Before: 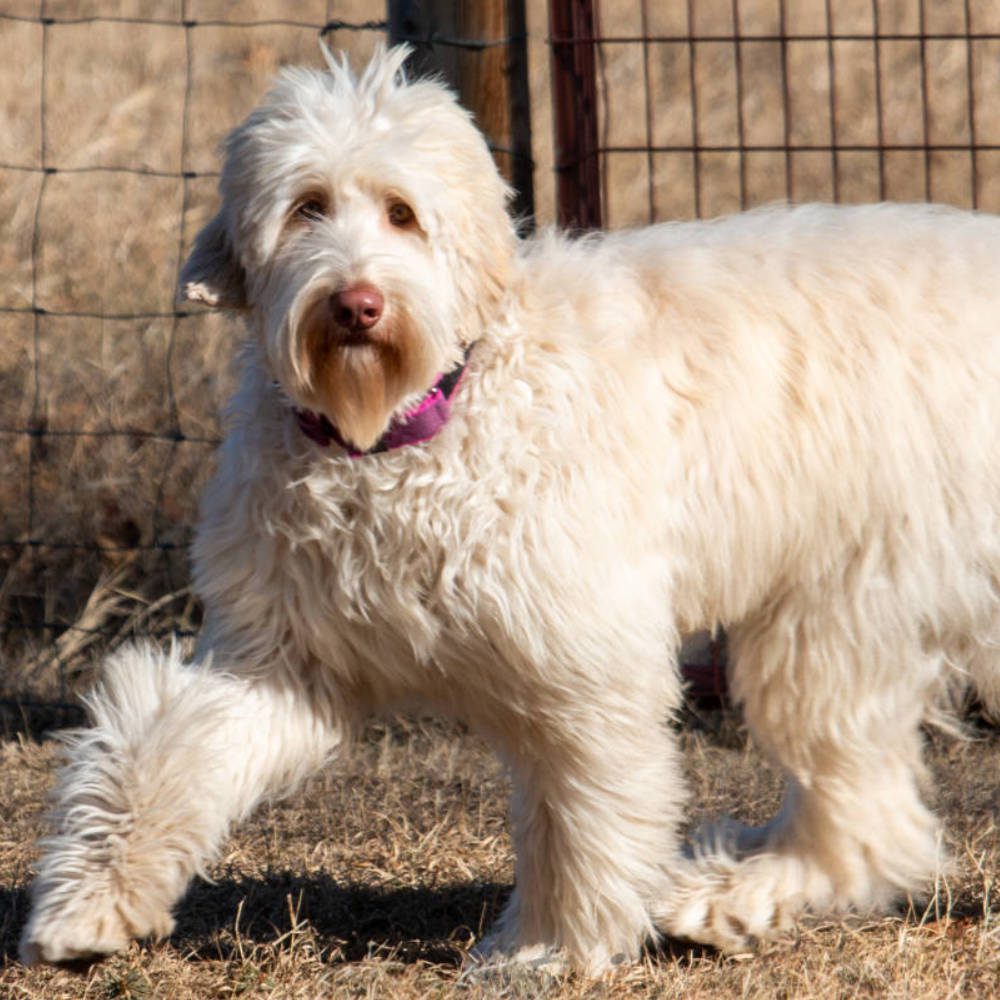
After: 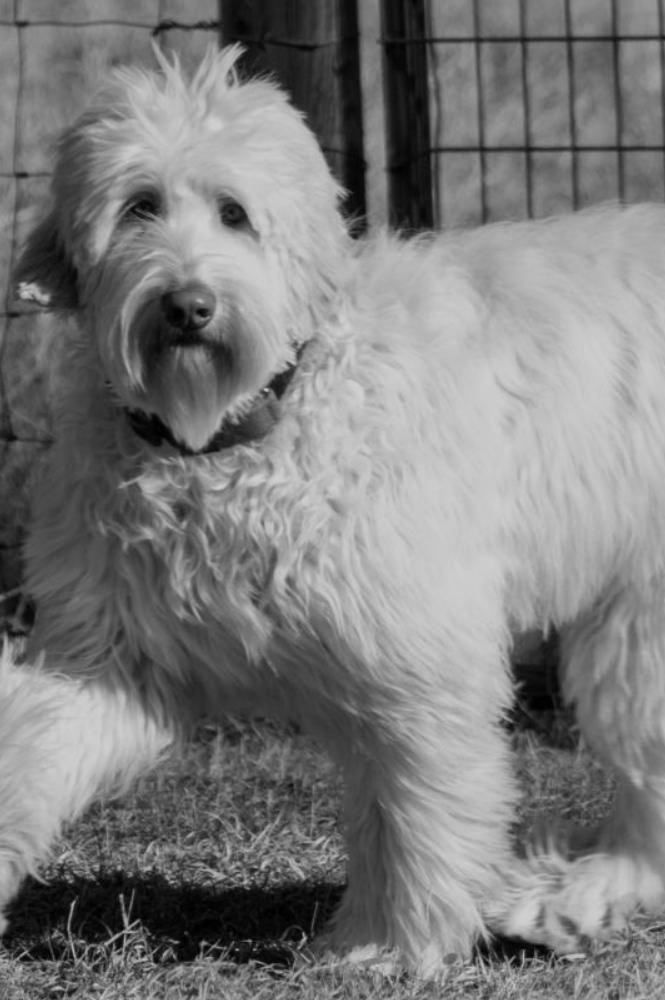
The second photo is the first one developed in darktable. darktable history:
crop: left 16.899%, right 16.556%
exposure: exposure -0.582 EV, compensate highlight preservation false
monochrome: a 32, b 64, size 2.3
